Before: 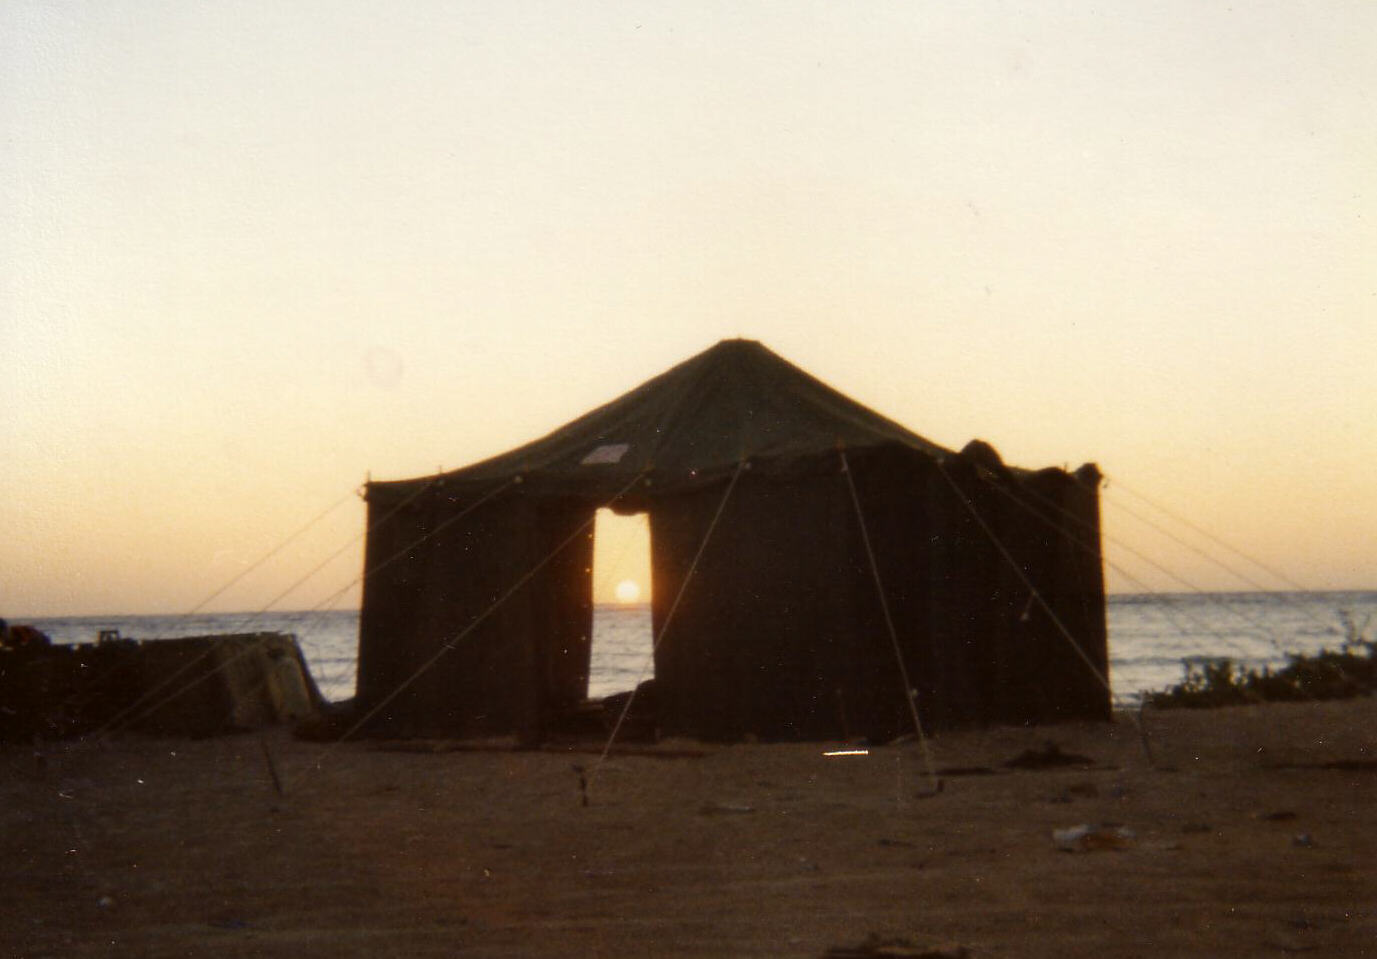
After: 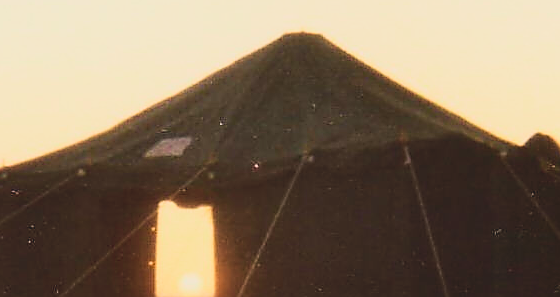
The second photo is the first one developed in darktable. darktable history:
sharpen: radius 1.402, amount 1.256, threshold 0.776
crop: left 31.771%, top 32.088%, right 27.471%, bottom 36.239%
exposure: exposure -0.254 EV, compensate highlight preservation false
velvia: strength 36.11%
contrast brightness saturation: contrast -0.158, brightness 0.05, saturation -0.119
base curve: curves: ch0 [(0, 0) (0.018, 0.026) (0.143, 0.37) (0.33, 0.731) (0.458, 0.853) (0.735, 0.965) (0.905, 0.986) (1, 1)]
